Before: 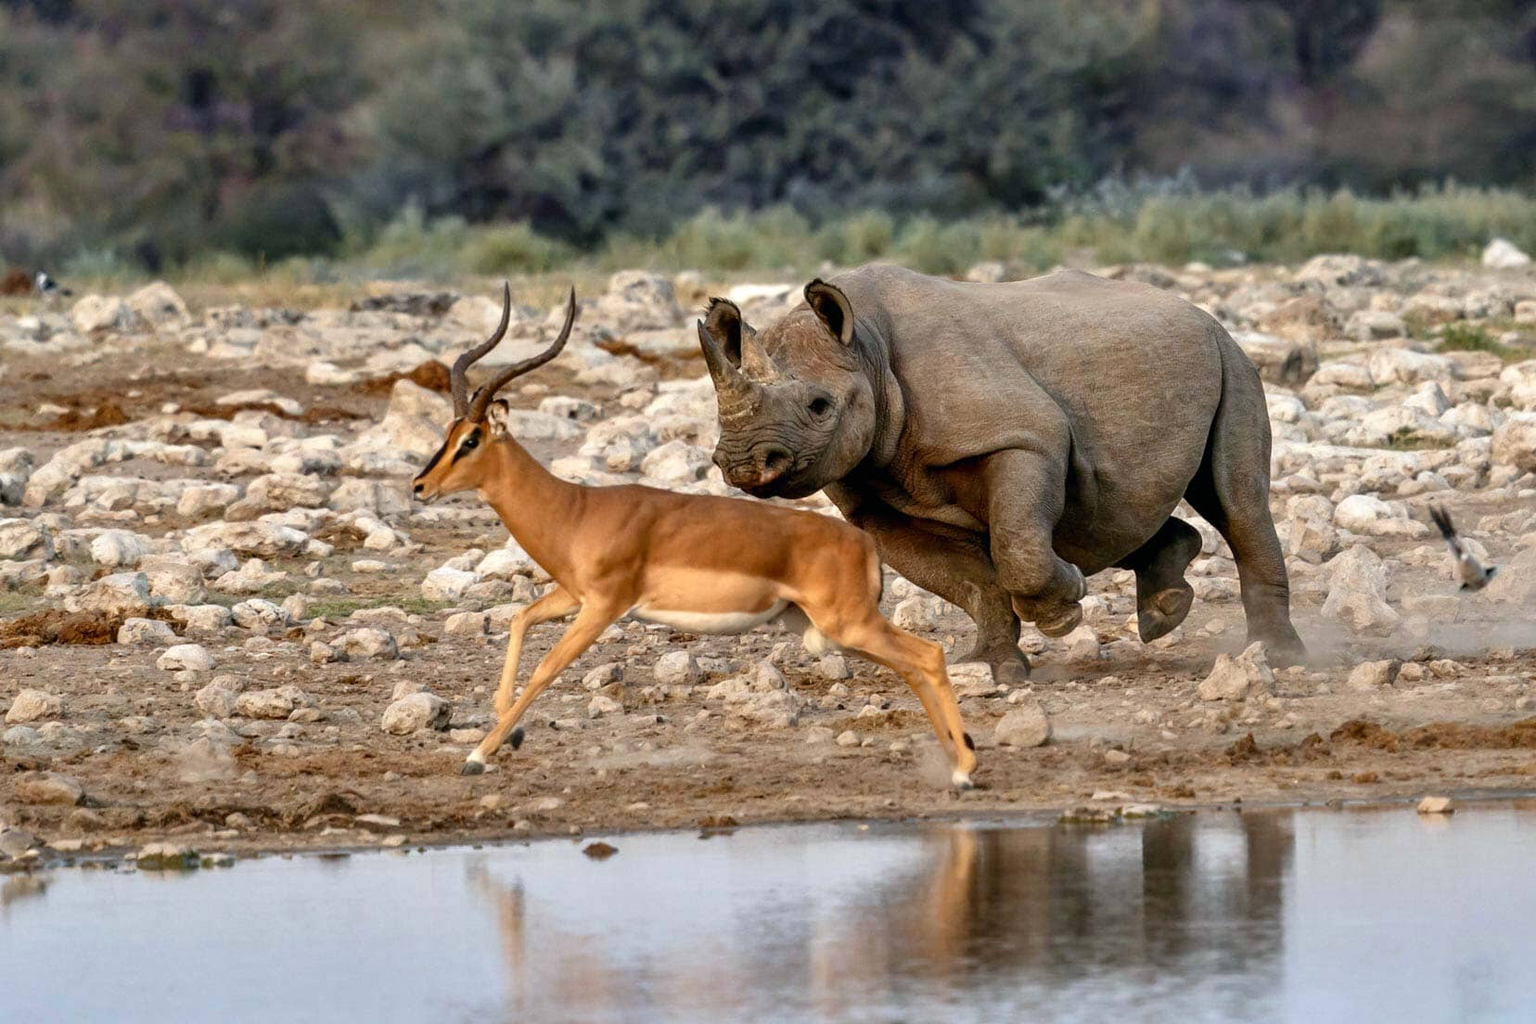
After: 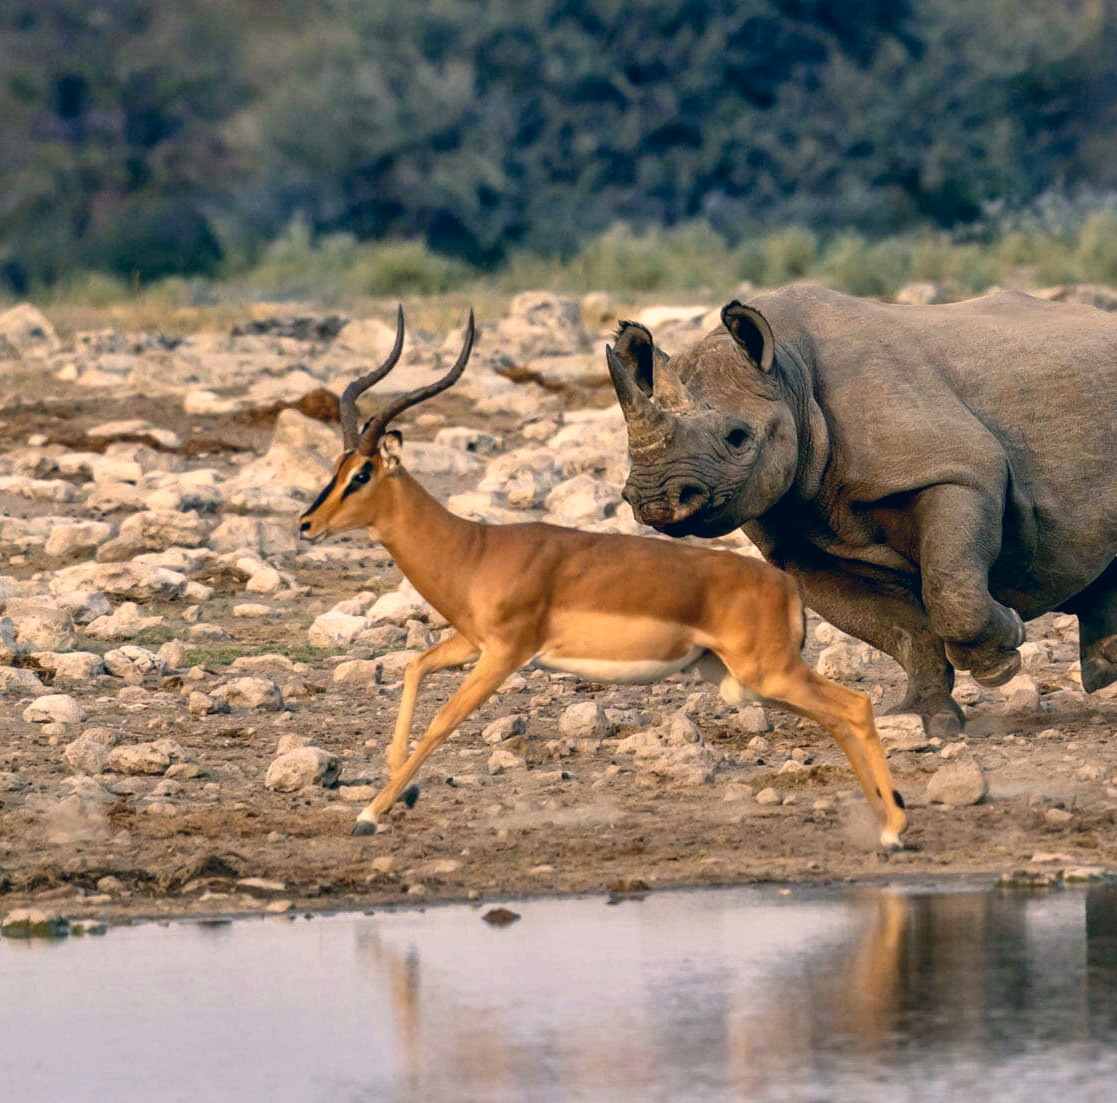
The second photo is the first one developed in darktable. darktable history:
crop and rotate: left 8.829%, right 23.708%
color correction: highlights a* 10.35, highlights b* 14.02, shadows a* -10.12, shadows b* -14.84
exposure: exposure -0.025 EV, compensate highlight preservation false
sharpen: radius 2.863, amount 0.865, threshold 47.514
